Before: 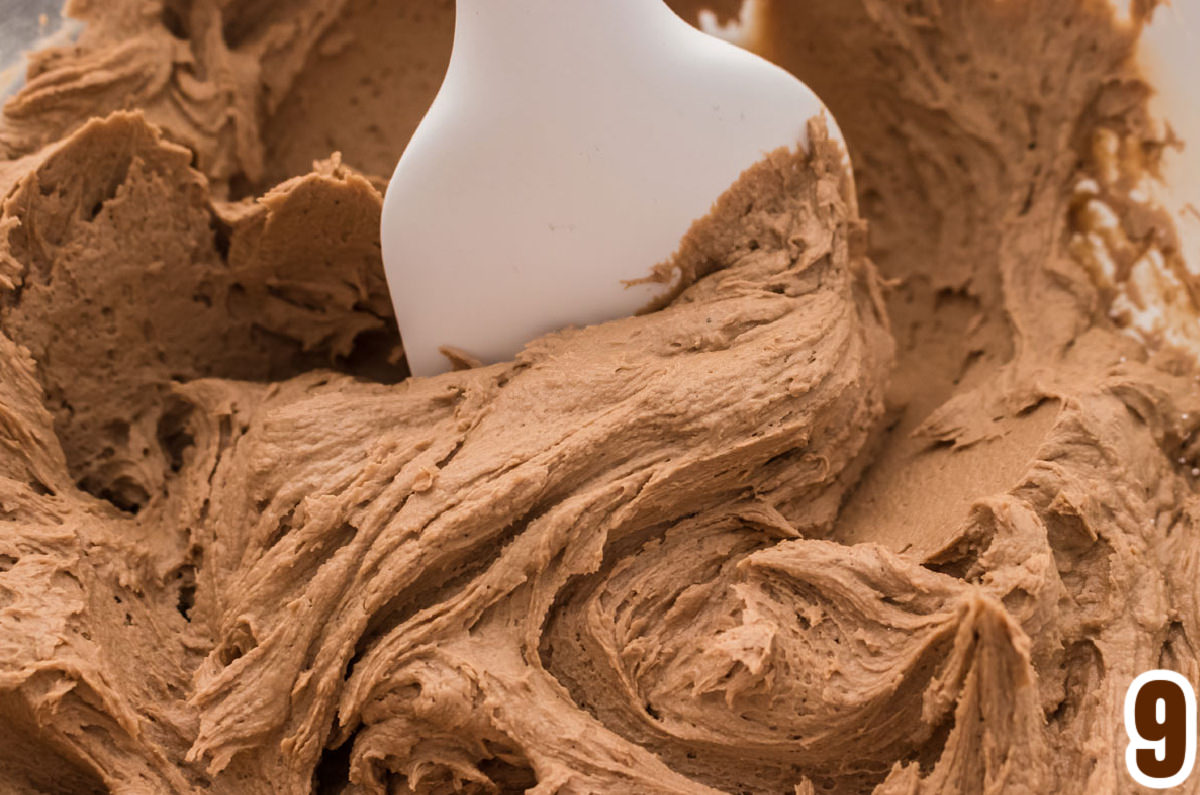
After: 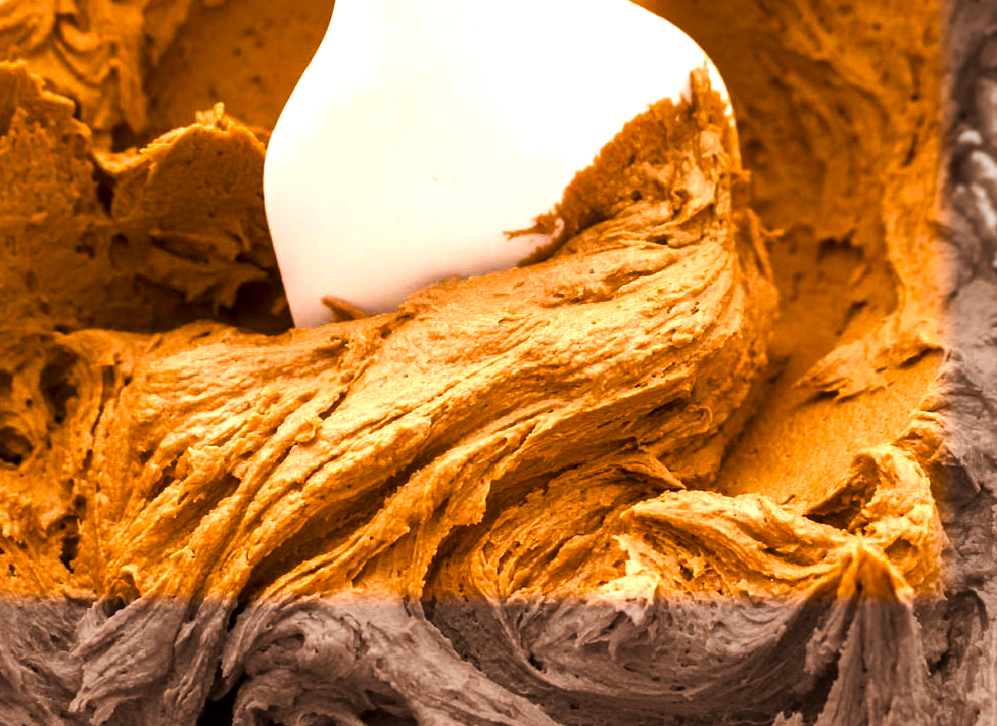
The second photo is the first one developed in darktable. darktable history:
vignetting: fall-off start 93.8%, fall-off radius 5.32%, center (-0.069, -0.314), automatic ratio true, width/height ratio 1.33, shape 0.049
local contrast: mode bilateral grid, contrast 21, coarseness 51, detail 139%, midtone range 0.2
exposure: black level correction 0, exposure 1.353 EV, compensate highlight preservation false
crop: left 9.818%, top 6.237%, right 7.074%, bottom 2.37%
color balance rgb: perceptual saturation grading › global saturation 36.598%, perceptual saturation grading › shadows 35.621%, saturation formula JzAzBz (2021)
